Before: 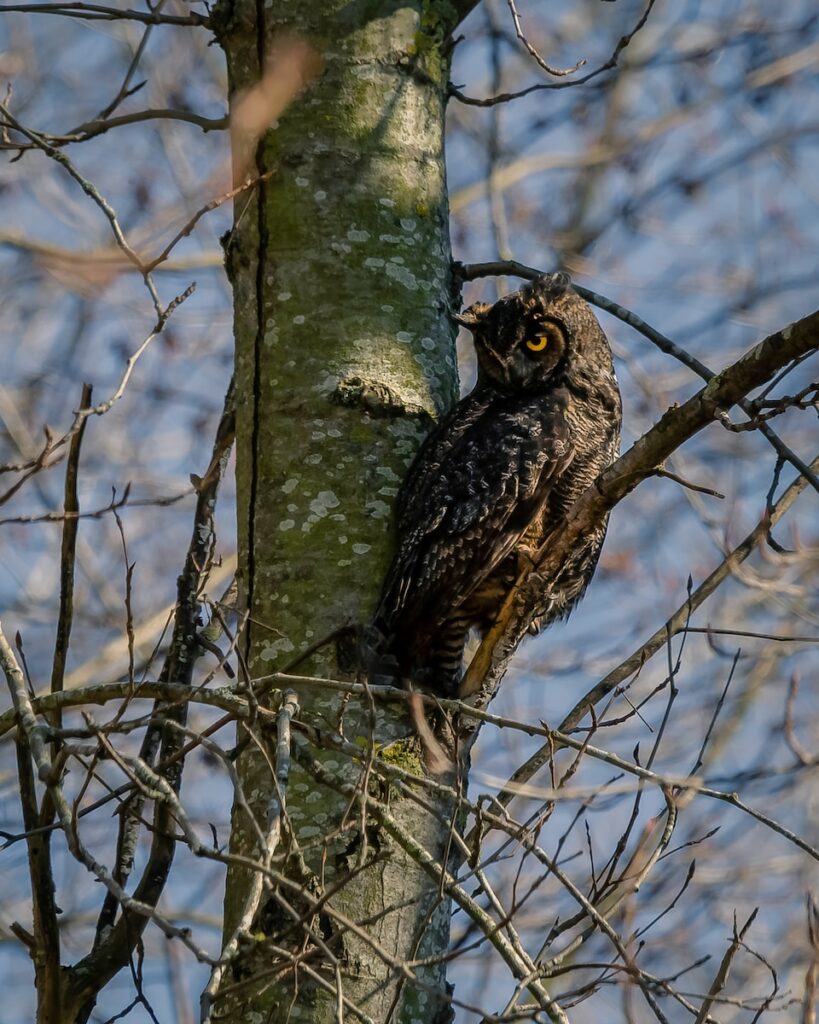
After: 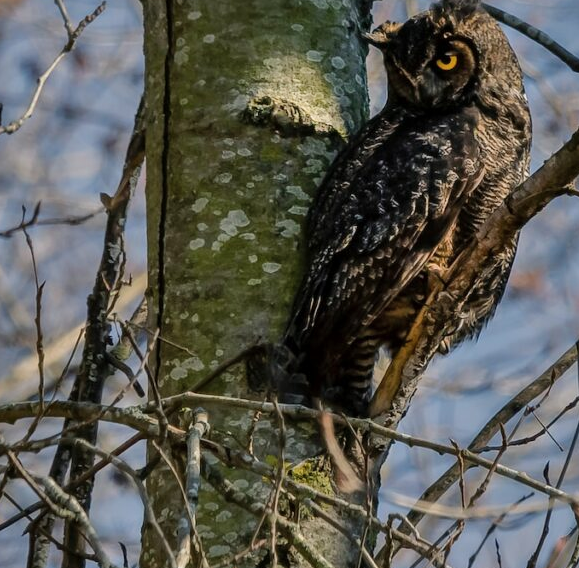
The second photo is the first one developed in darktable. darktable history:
crop: left 11.005%, top 27.523%, right 18.284%, bottom 17.005%
shadows and highlights: shadows 52.48, soften with gaussian
exposure: exposure -0.111 EV, compensate highlight preservation false
